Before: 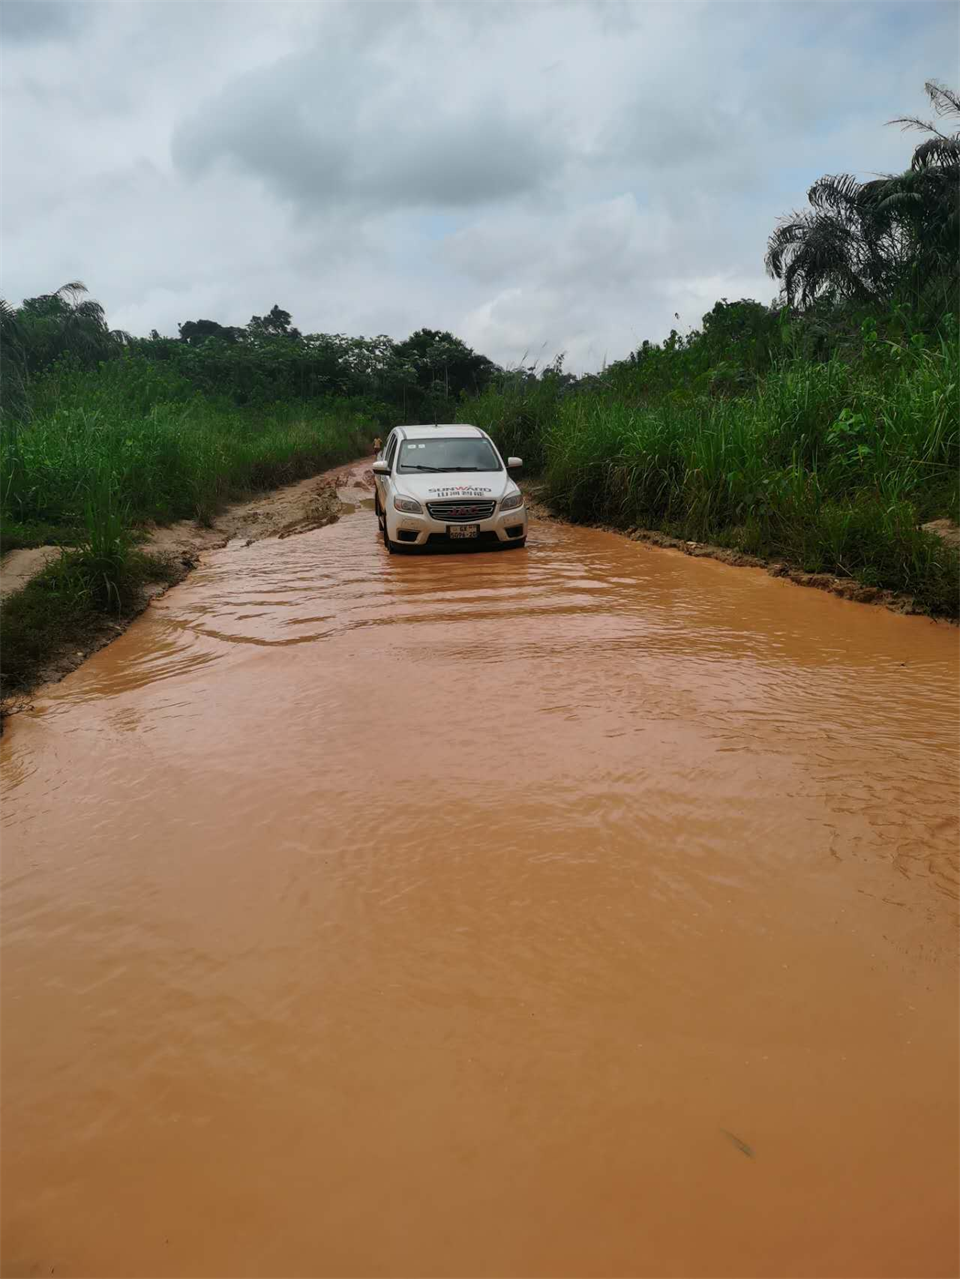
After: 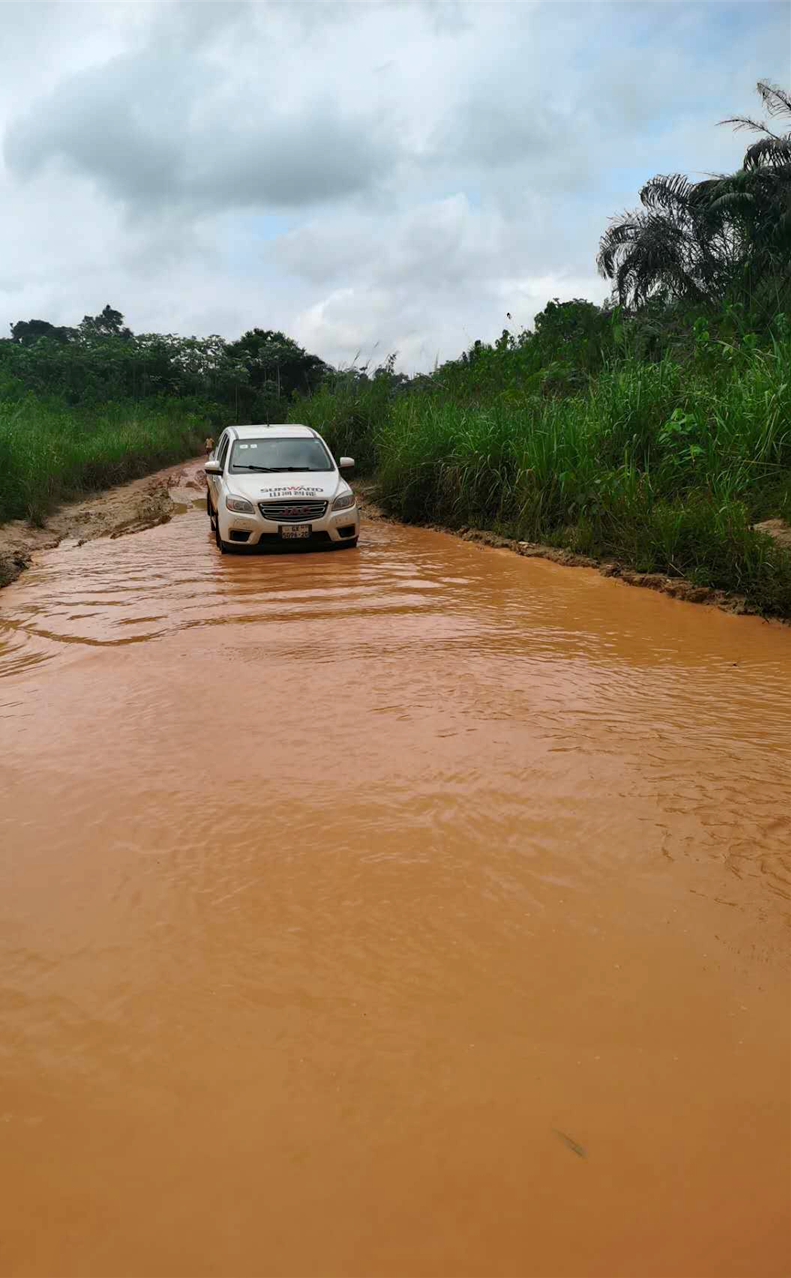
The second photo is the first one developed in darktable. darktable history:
haze removal: compatibility mode true, adaptive false
crop: left 17.582%, bottom 0.031%
color zones: curves: ch0 [(0.068, 0.464) (0.25, 0.5) (0.48, 0.508) (0.75, 0.536) (0.886, 0.476) (0.967, 0.456)]; ch1 [(0.066, 0.456) (0.25, 0.5) (0.616, 0.508) (0.746, 0.56) (0.934, 0.444)]
exposure: exposure 0.3 EV, compensate highlight preservation false
